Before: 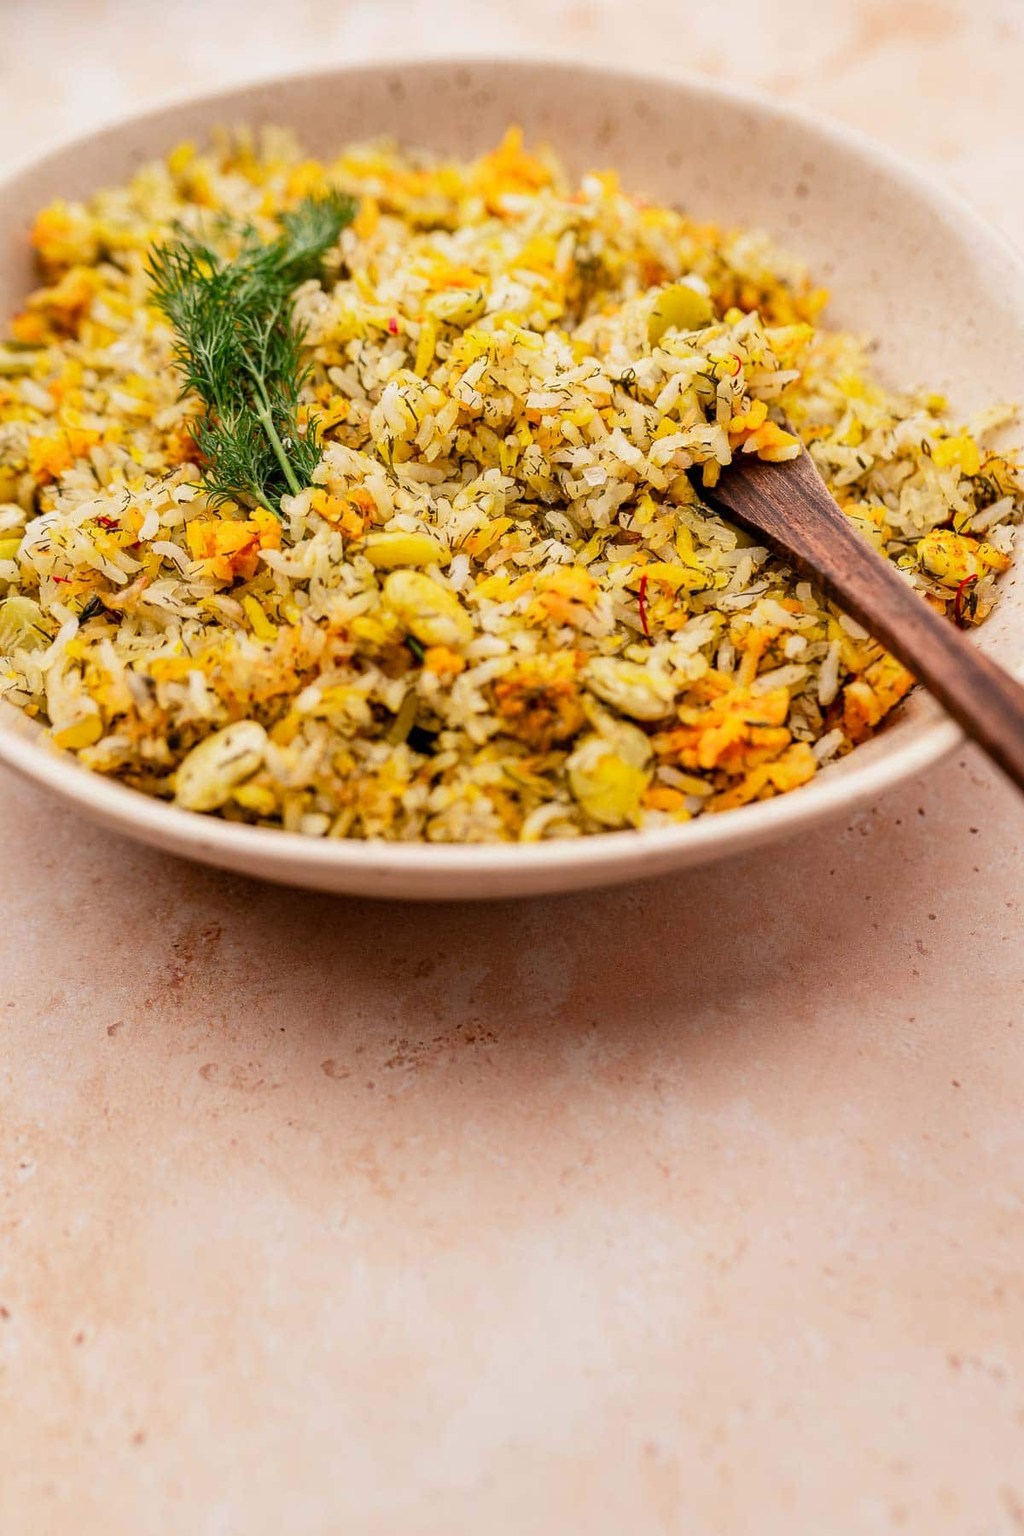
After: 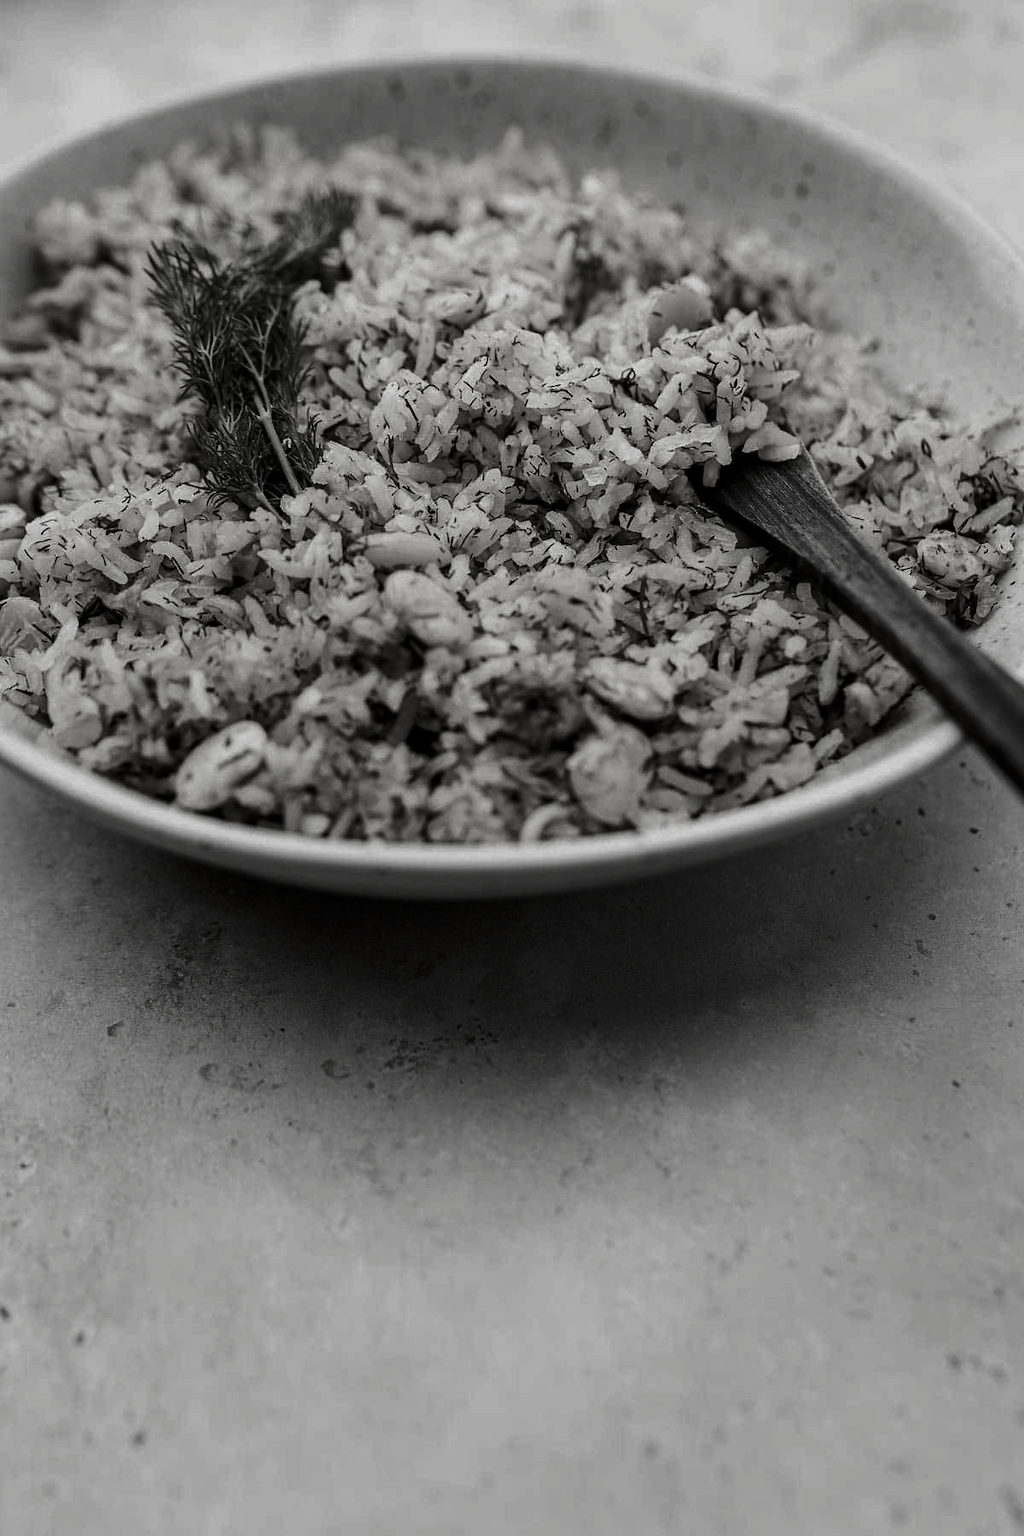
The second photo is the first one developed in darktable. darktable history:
contrast brightness saturation: contrast -0.032, brightness -0.594, saturation -0.987
color zones: curves: ch0 [(0.203, 0.433) (0.607, 0.517) (0.697, 0.696) (0.705, 0.897)]
